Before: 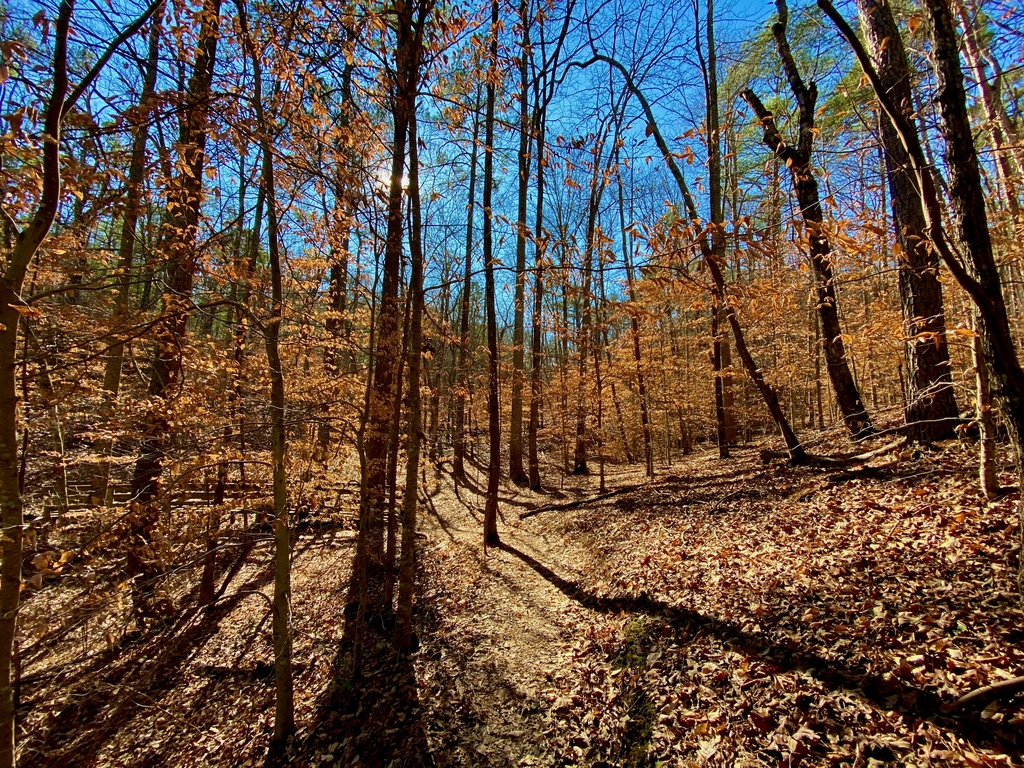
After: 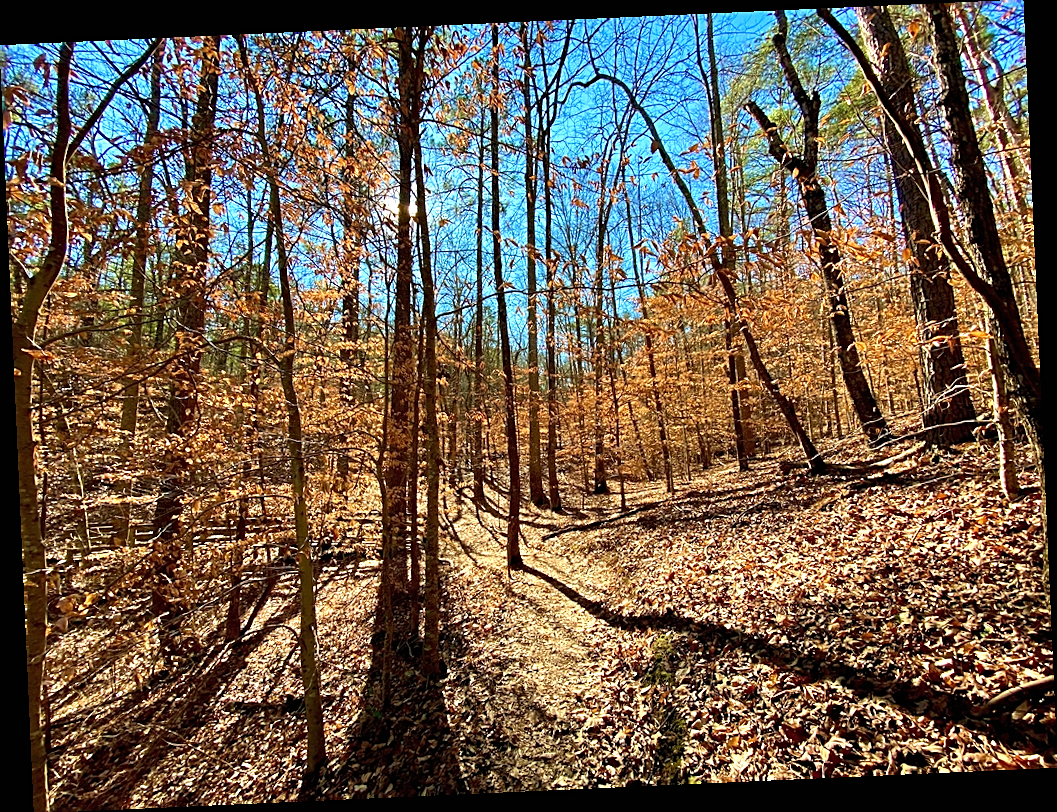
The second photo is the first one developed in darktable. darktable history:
exposure: black level correction 0, exposure 0.7 EV, compensate exposure bias true, compensate highlight preservation false
rotate and perspective: rotation -2.56°, automatic cropping off
sharpen: on, module defaults
